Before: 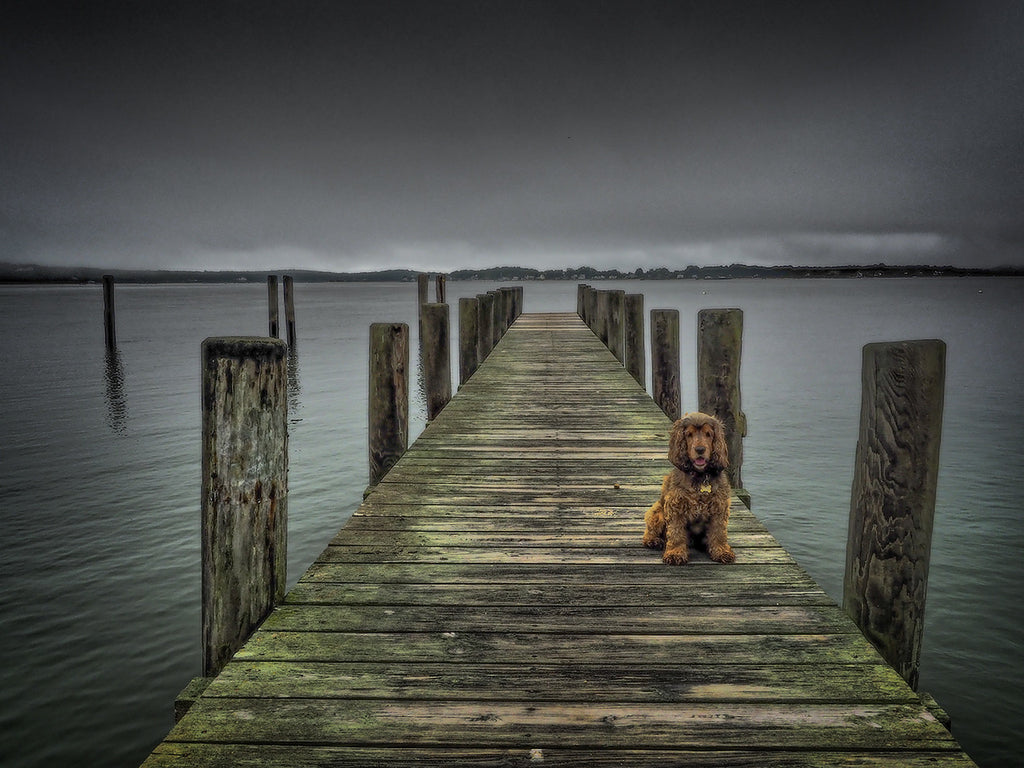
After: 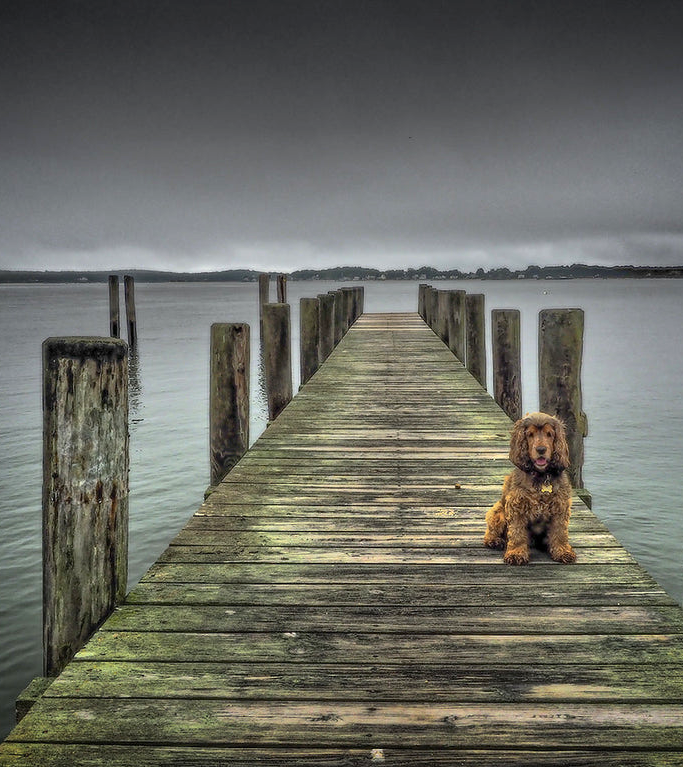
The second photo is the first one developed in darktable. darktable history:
crop and rotate: left 15.563%, right 17.729%
exposure: exposure 0.6 EV, compensate exposure bias true, compensate highlight preservation false
